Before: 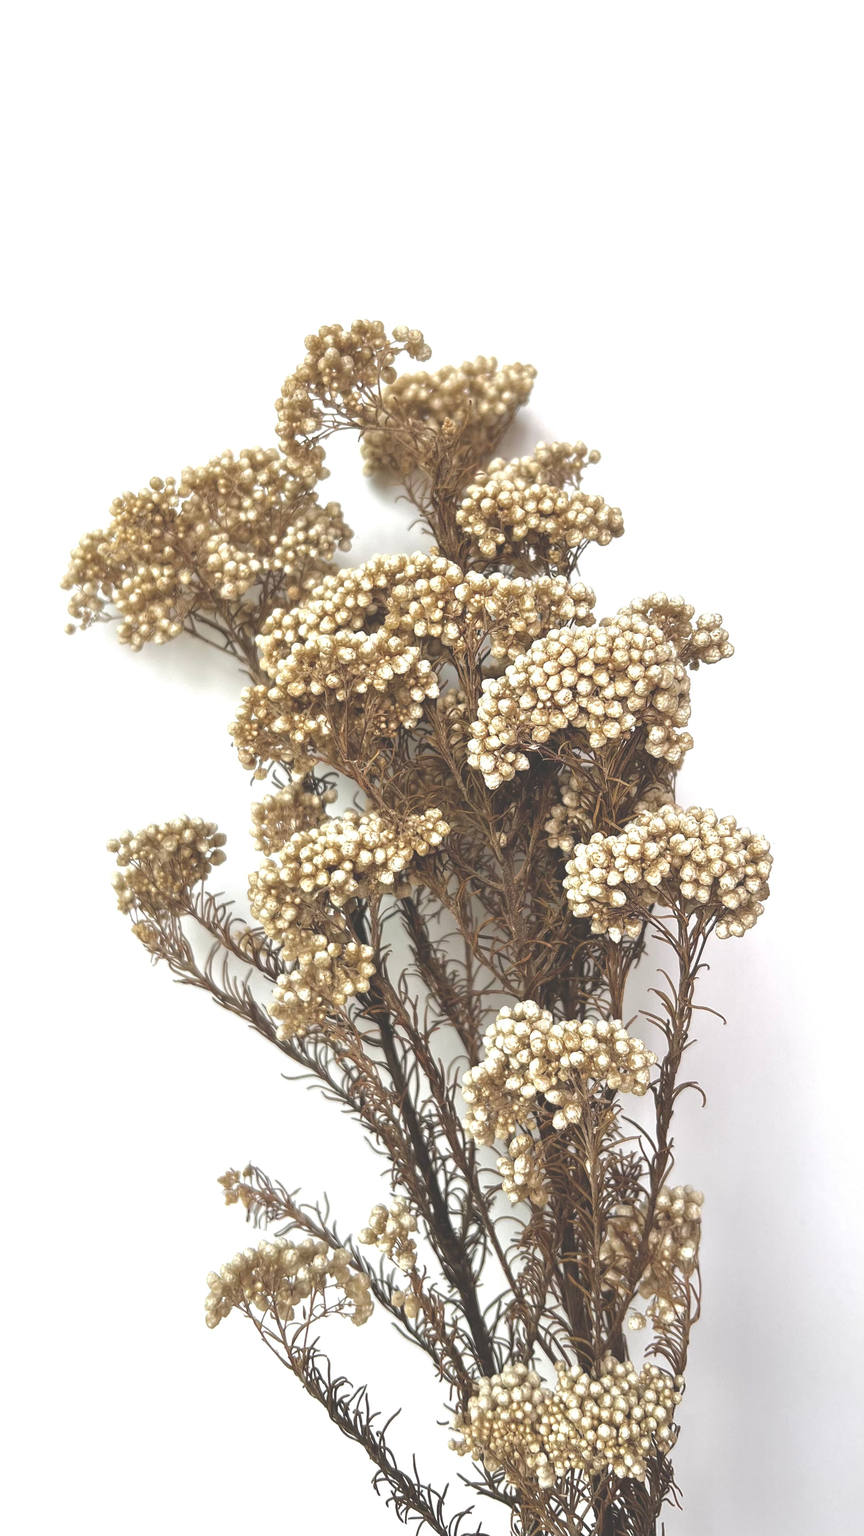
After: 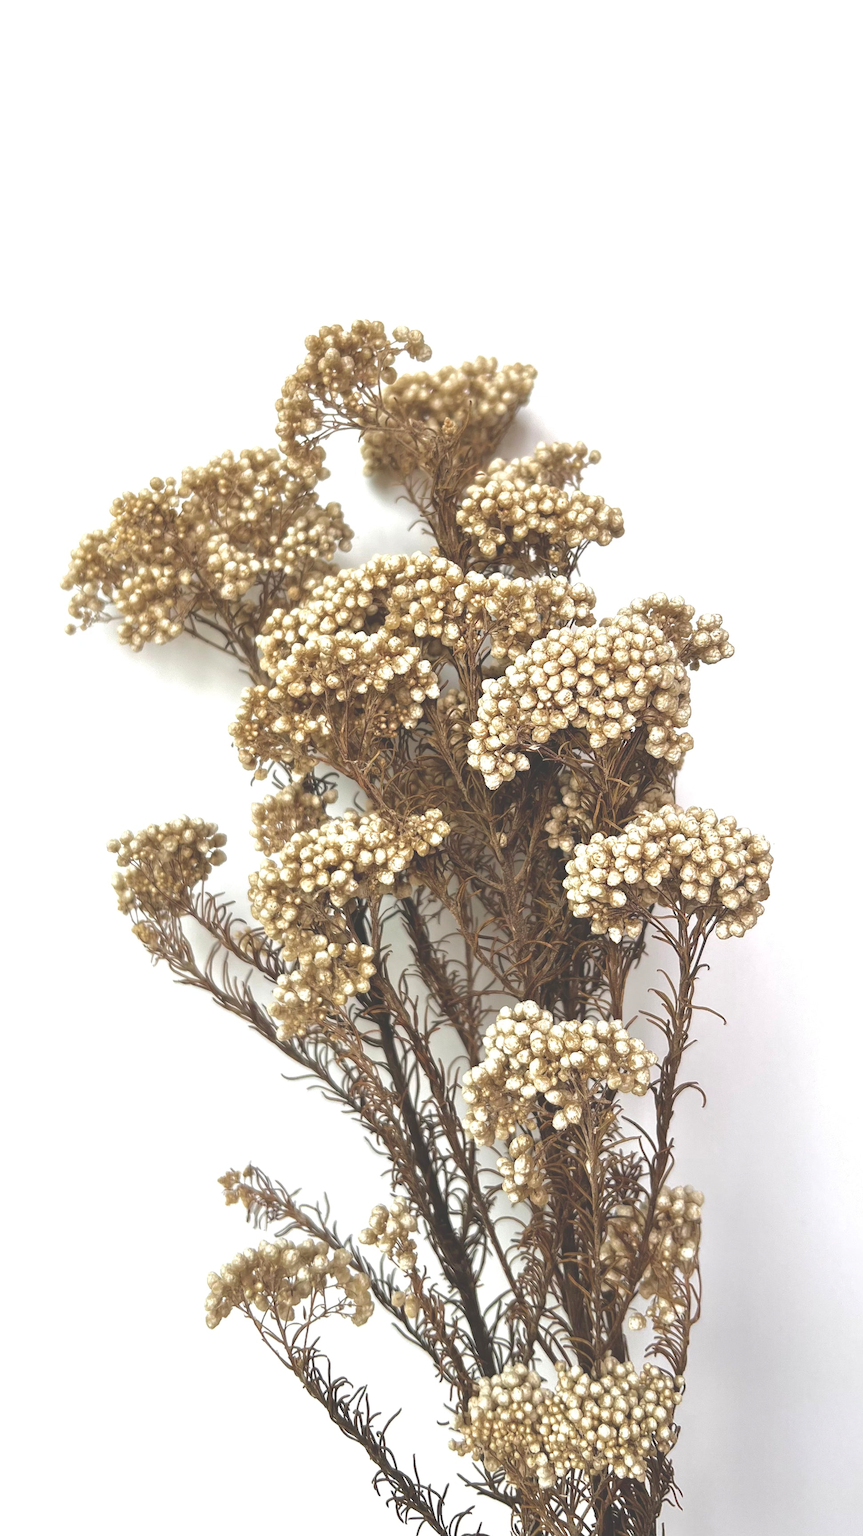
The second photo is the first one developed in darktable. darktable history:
rotate and perspective: crop left 0, crop top 0
velvia: strength 9.25%
